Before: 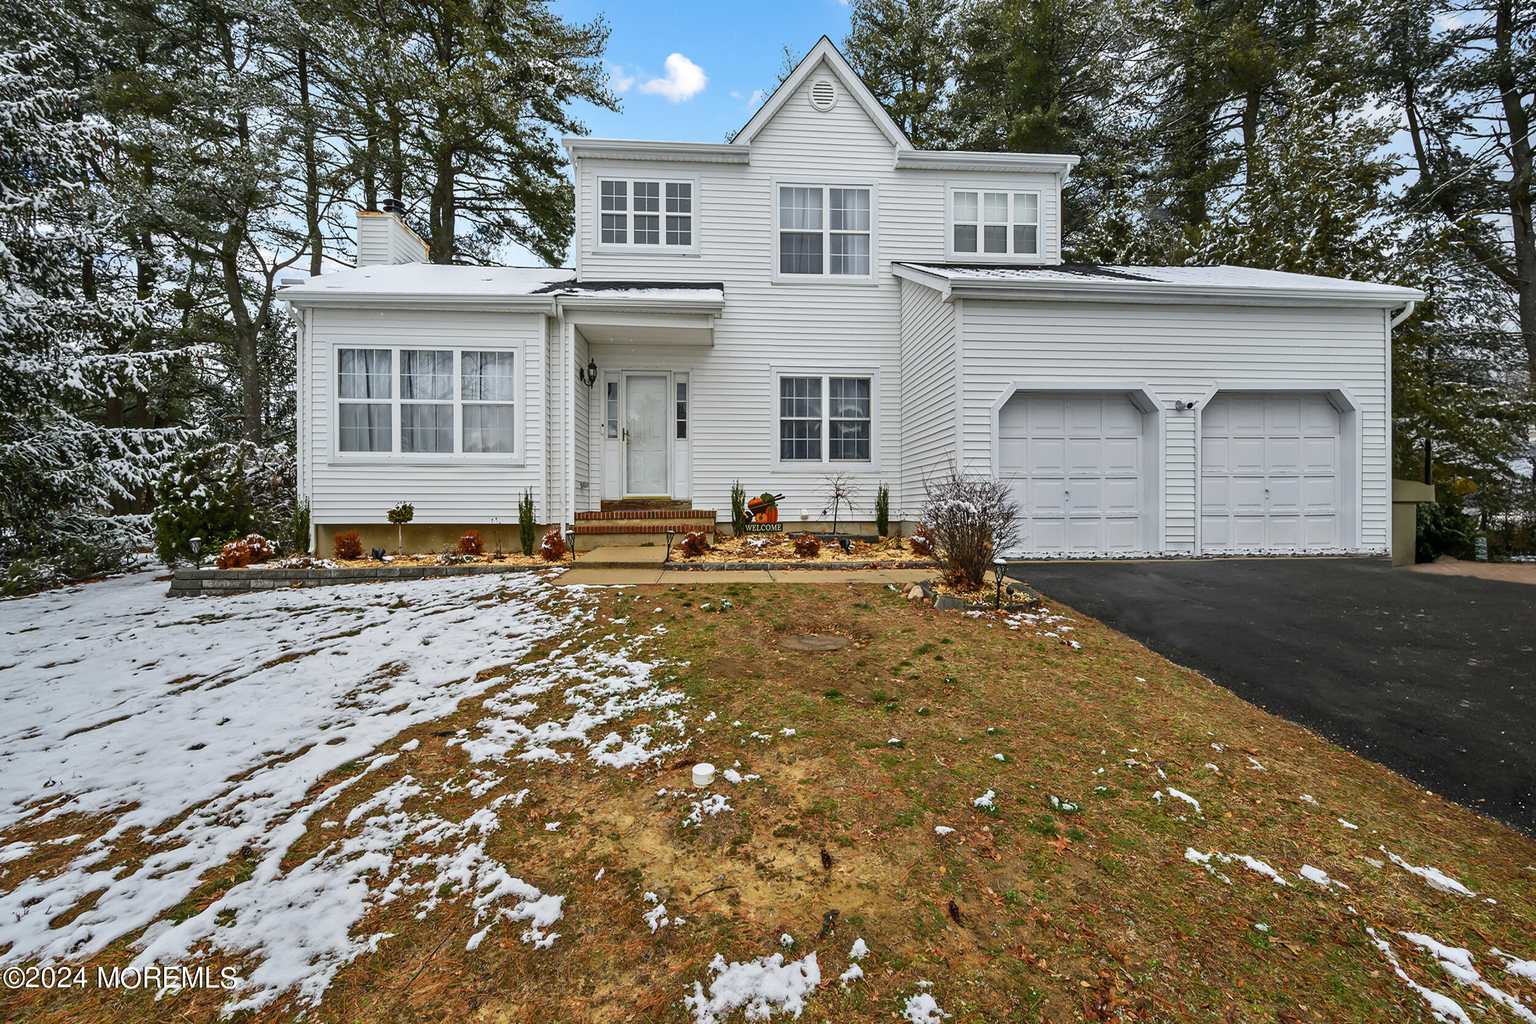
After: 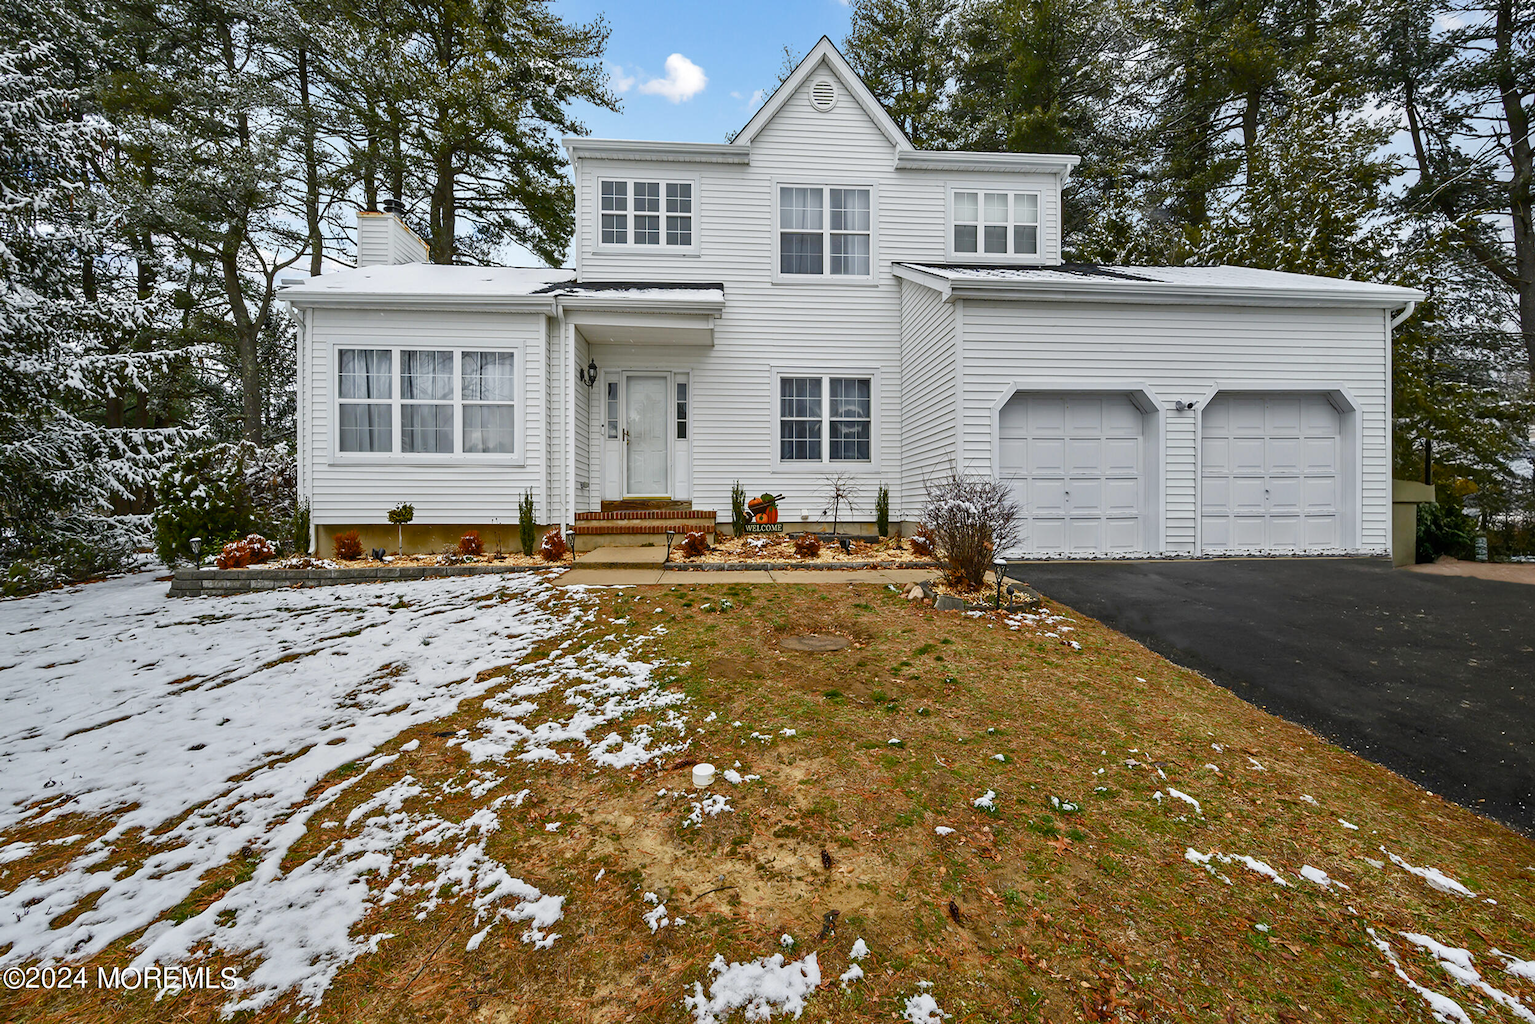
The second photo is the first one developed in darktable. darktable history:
color balance rgb: perceptual saturation grading › global saturation 20%, perceptual saturation grading › highlights -49.764%, perceptual saturation grading › shadows 24.33%
